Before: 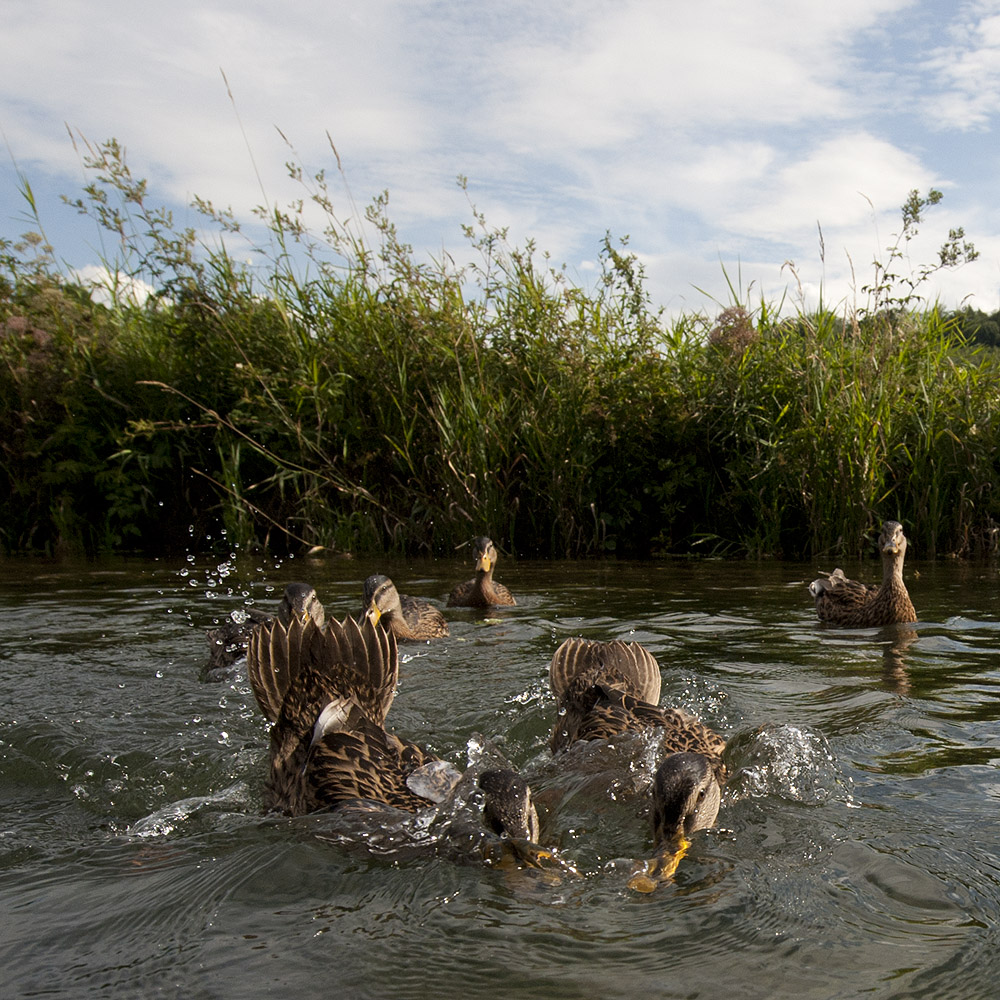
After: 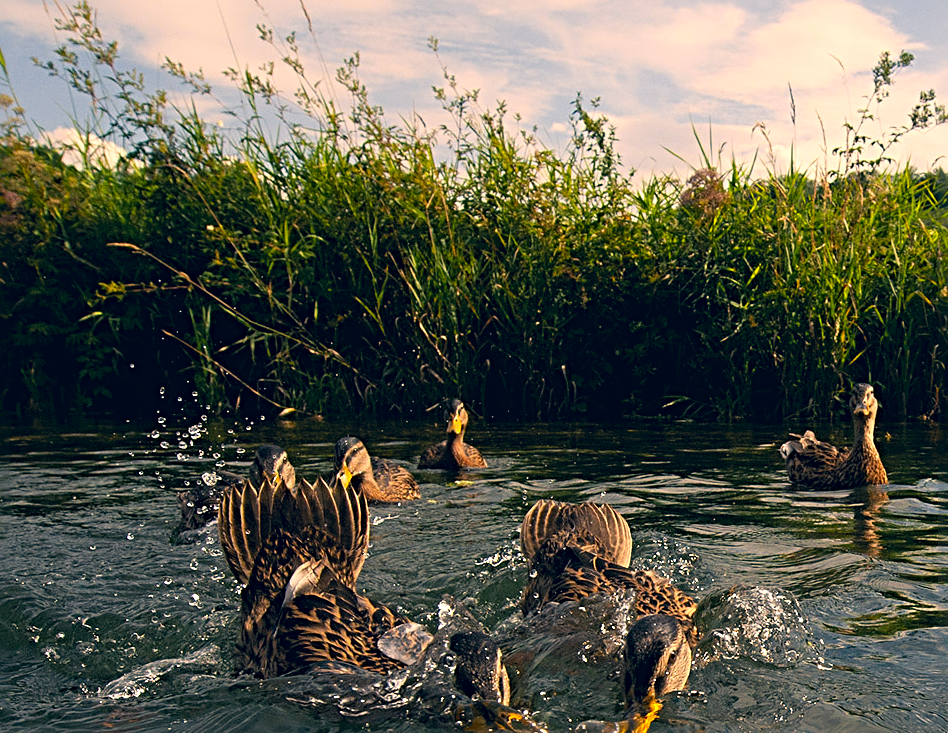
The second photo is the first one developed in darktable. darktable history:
crop and rotate: left 2.913%, top 13.847%, right 2.238%, bottom 12.783%
color correction: highlights a* 10.36, highlights b* 14.28, shadows a* -10.26, shadows b* -15.01
exposure: compensate highlight preservation false
color zones: curves: ch0 [(0.224, 0.526) (0.75, 0.5)]; ch1 [(0.055, 0.526) (0.224, 0.761) (0.377, 0.526) (0.75, 0.5)]
sharpen: radius 3.984
